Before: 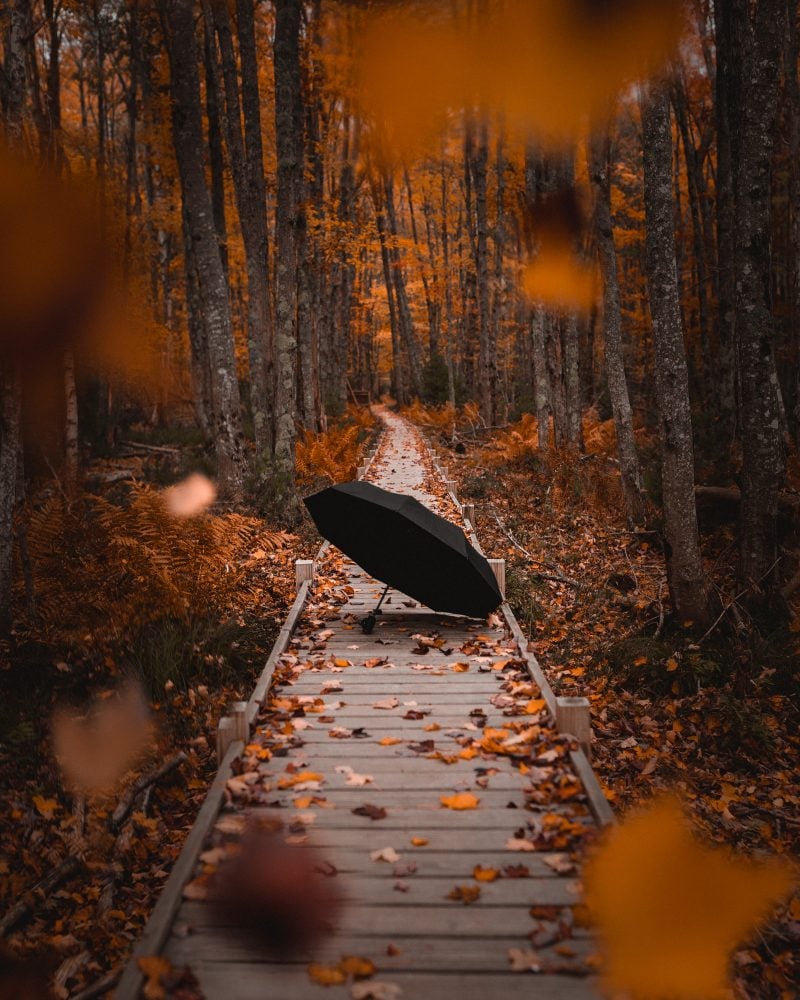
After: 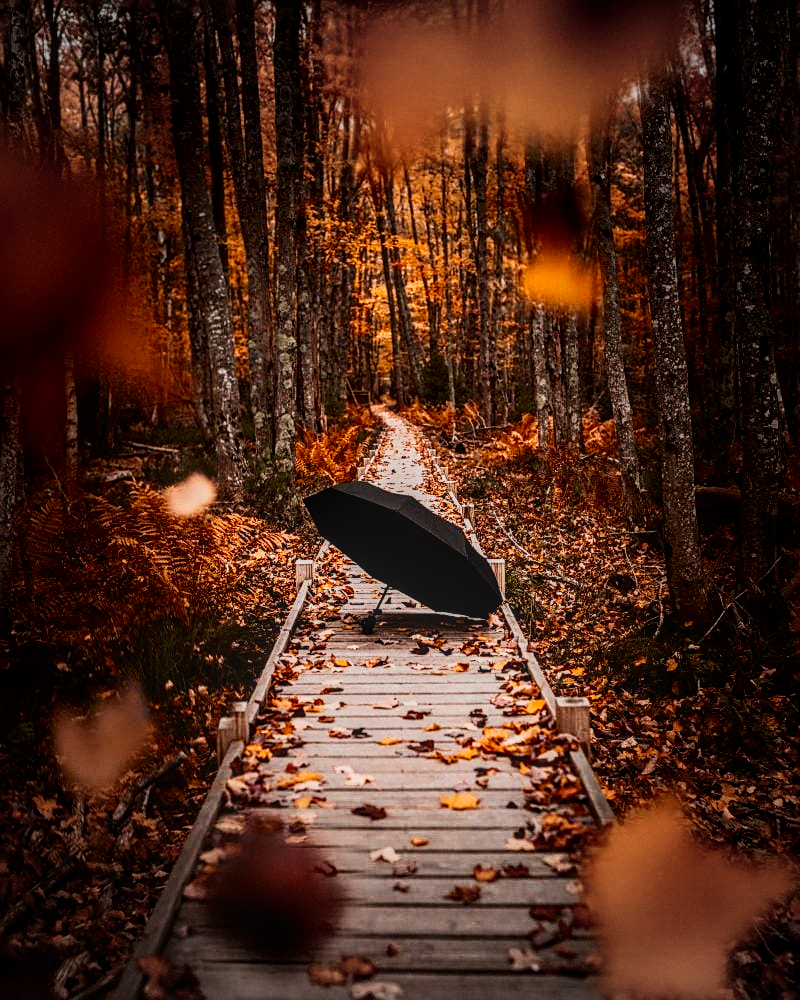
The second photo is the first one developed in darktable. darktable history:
velvia: on, module defaults
sharpen: on, module defaults
local contrast: highlights 0%, shadows 0%, detail 133%
vignetting: fall-off radius 100%, width/height ratio 1.337
exposure: exposure 0.6 EV, compensate highlight preservation false
contrast brightness saturation: contrast 0.28
filmic rgb: black relative exposure -16 EV, white relative exposure 5.31 EV, hardness 5.9, contrast 1.25, preserve chrominance no, color science v5 (2021)
